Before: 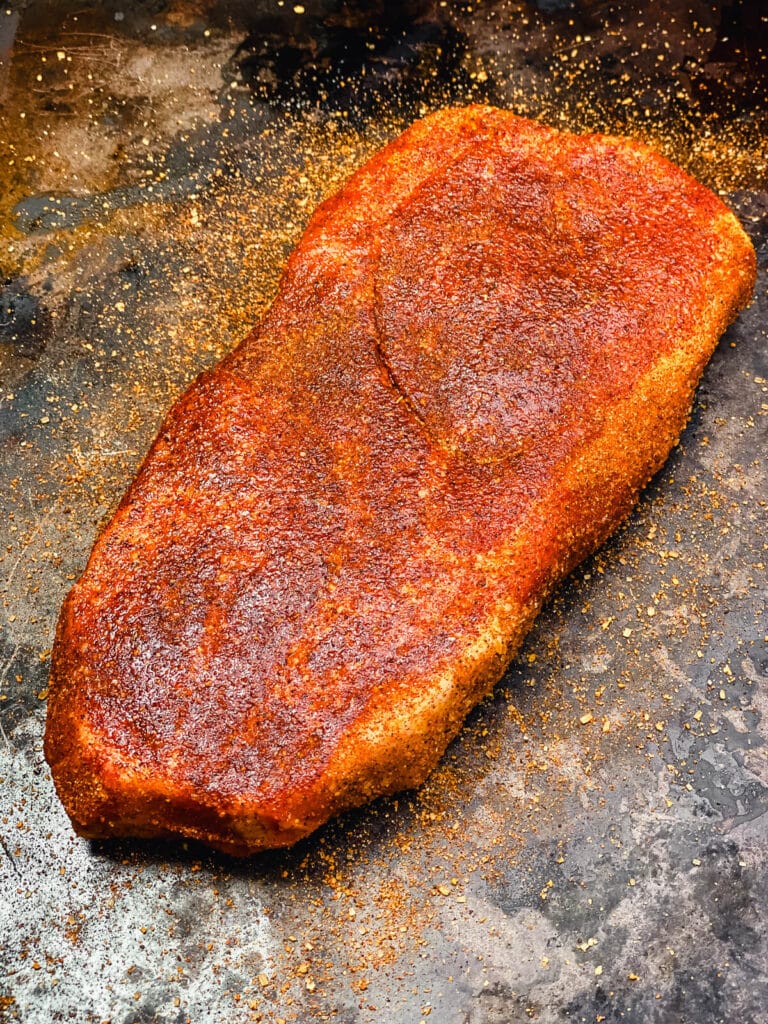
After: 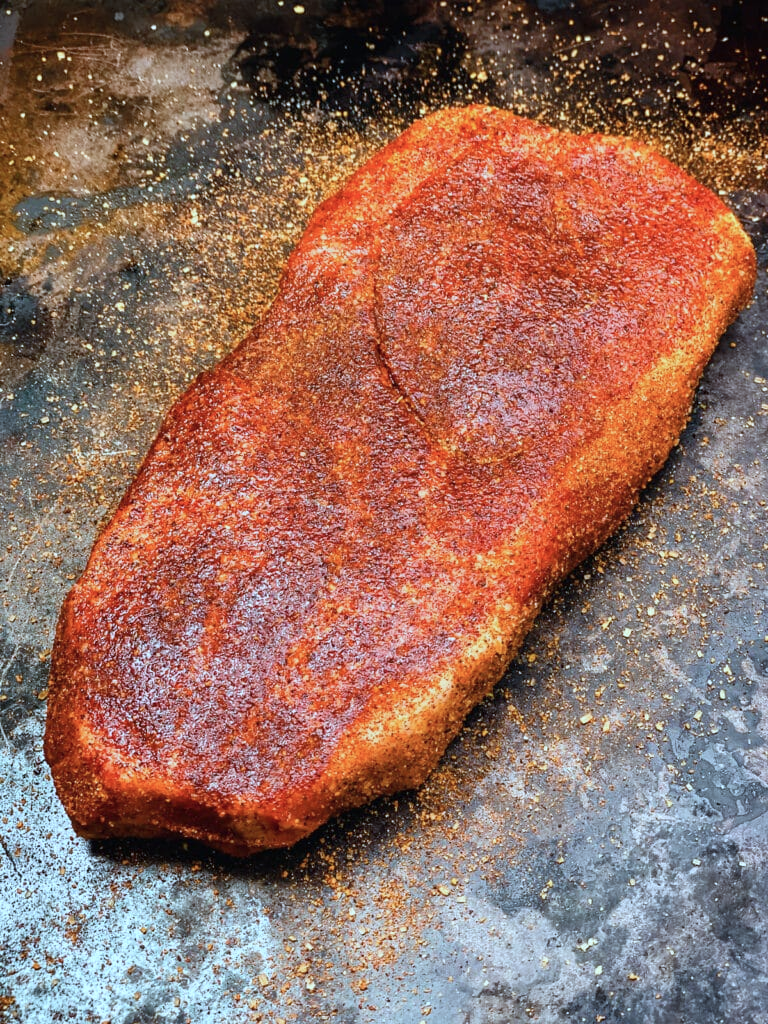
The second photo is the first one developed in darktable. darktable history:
color correction: highlights a* -9.3, highlights b* -23.16
